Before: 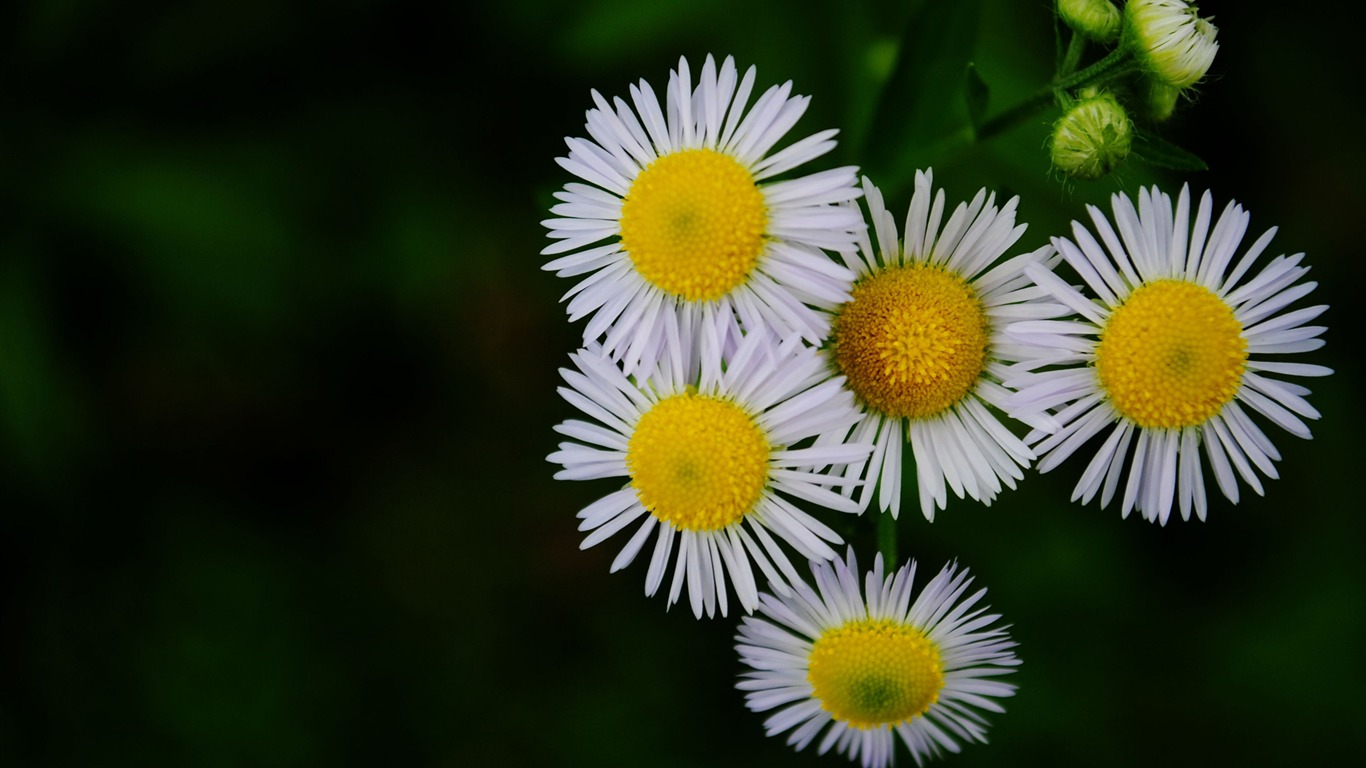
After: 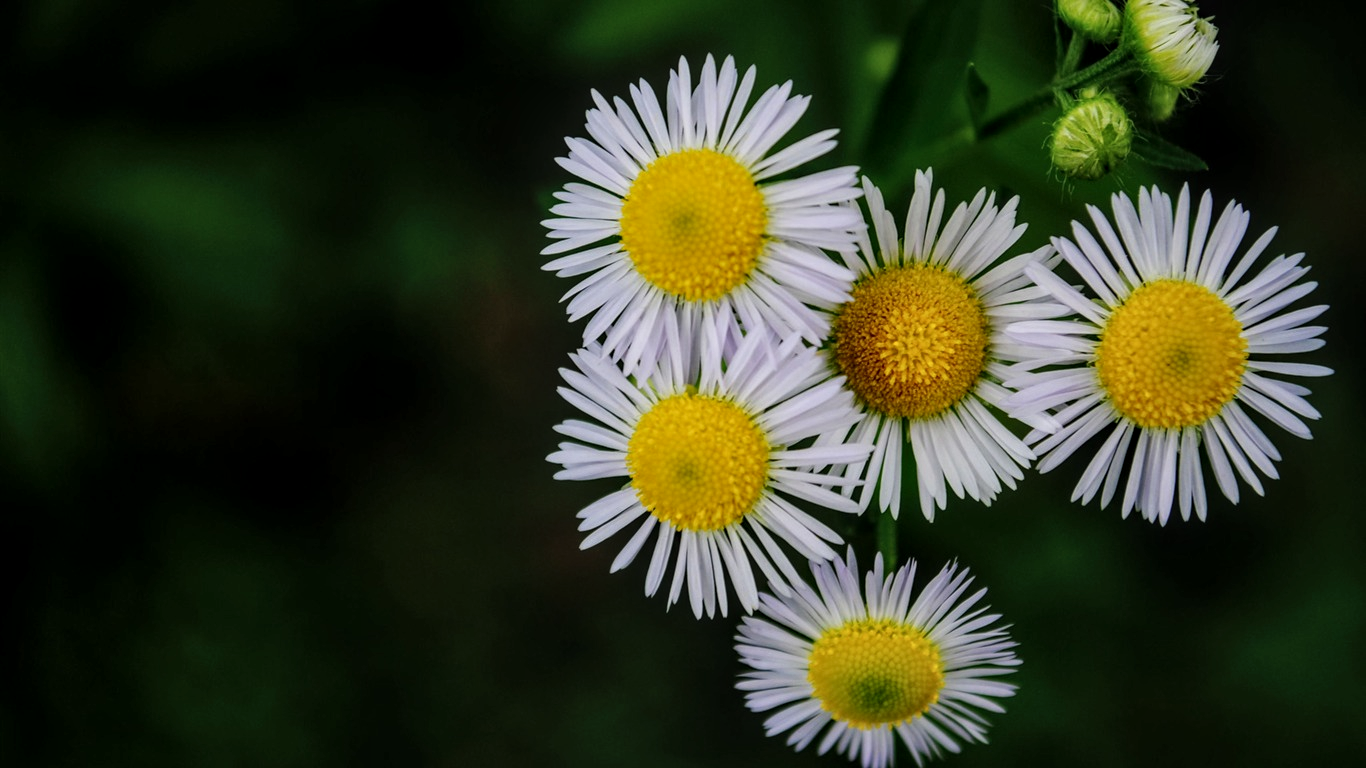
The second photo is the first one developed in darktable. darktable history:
local contrast: highlights 61%, detail 143%, midtone range 0.425
